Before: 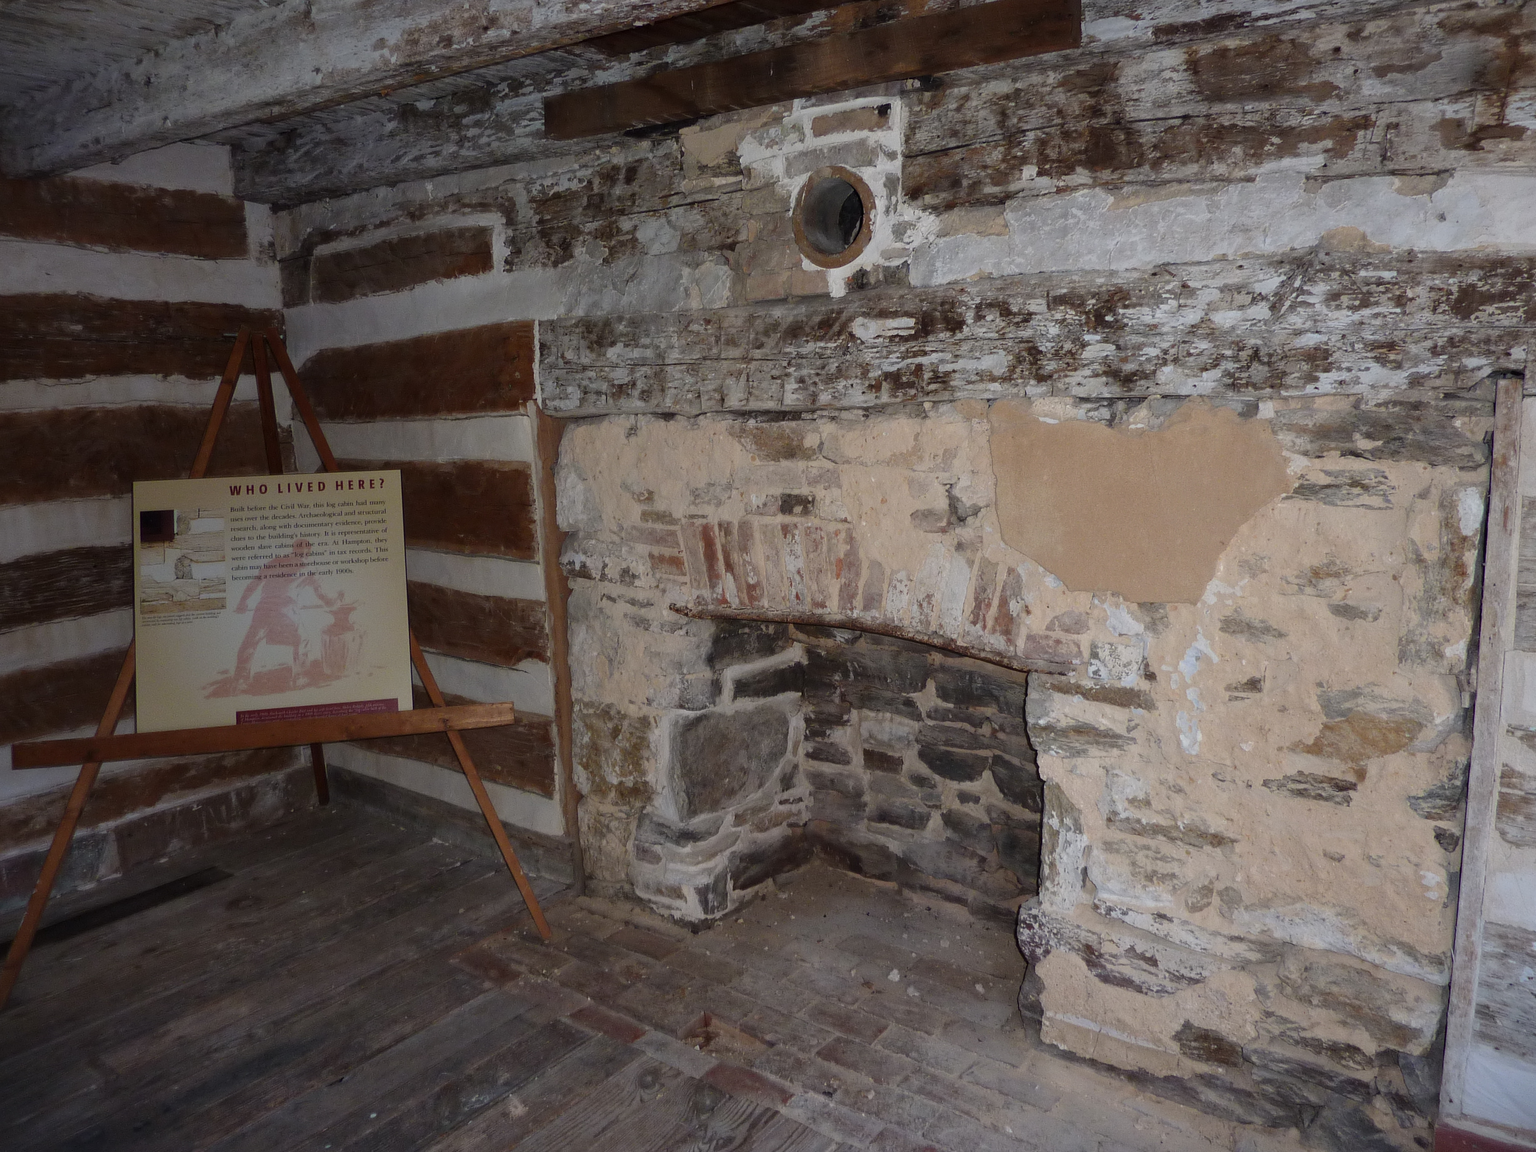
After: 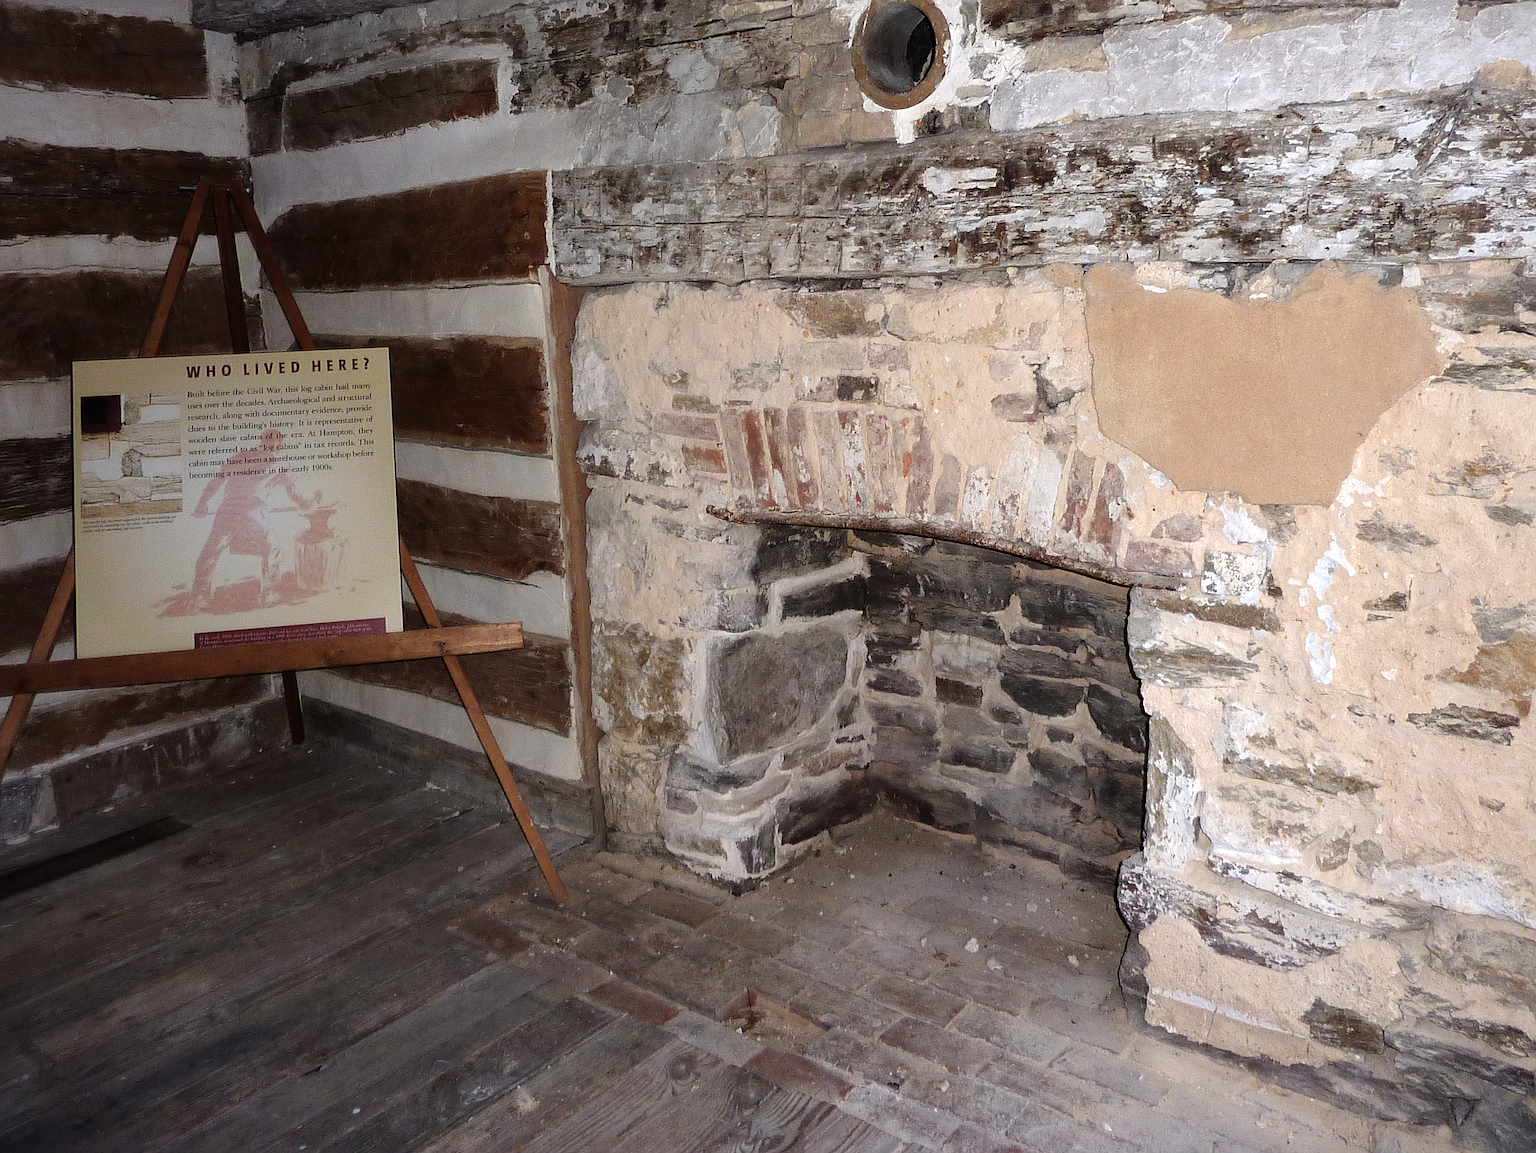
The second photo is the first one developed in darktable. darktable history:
crop and rotate: left 4.711%, top 15.31%, right 10.677%
color calibration: illuminant custom, x 0.345, y 0.359, temperature 5068.67 K
tone equalizer: -8 EV -1.07 EV, -7 EV -1.04 EV, -6 EV -0.834 EV, -5 EV -0.551 EV, -3 EV 0.546 EV, -2 EV 0.871 EV, -1 EV 0.985 EV, +0 EV 1.07 EV
shadows and highlights: radius 124.89, shadows 30.34, highlights -30.9, low approximation 0.01, soften with gaussian
sharpen: on, module defaults
